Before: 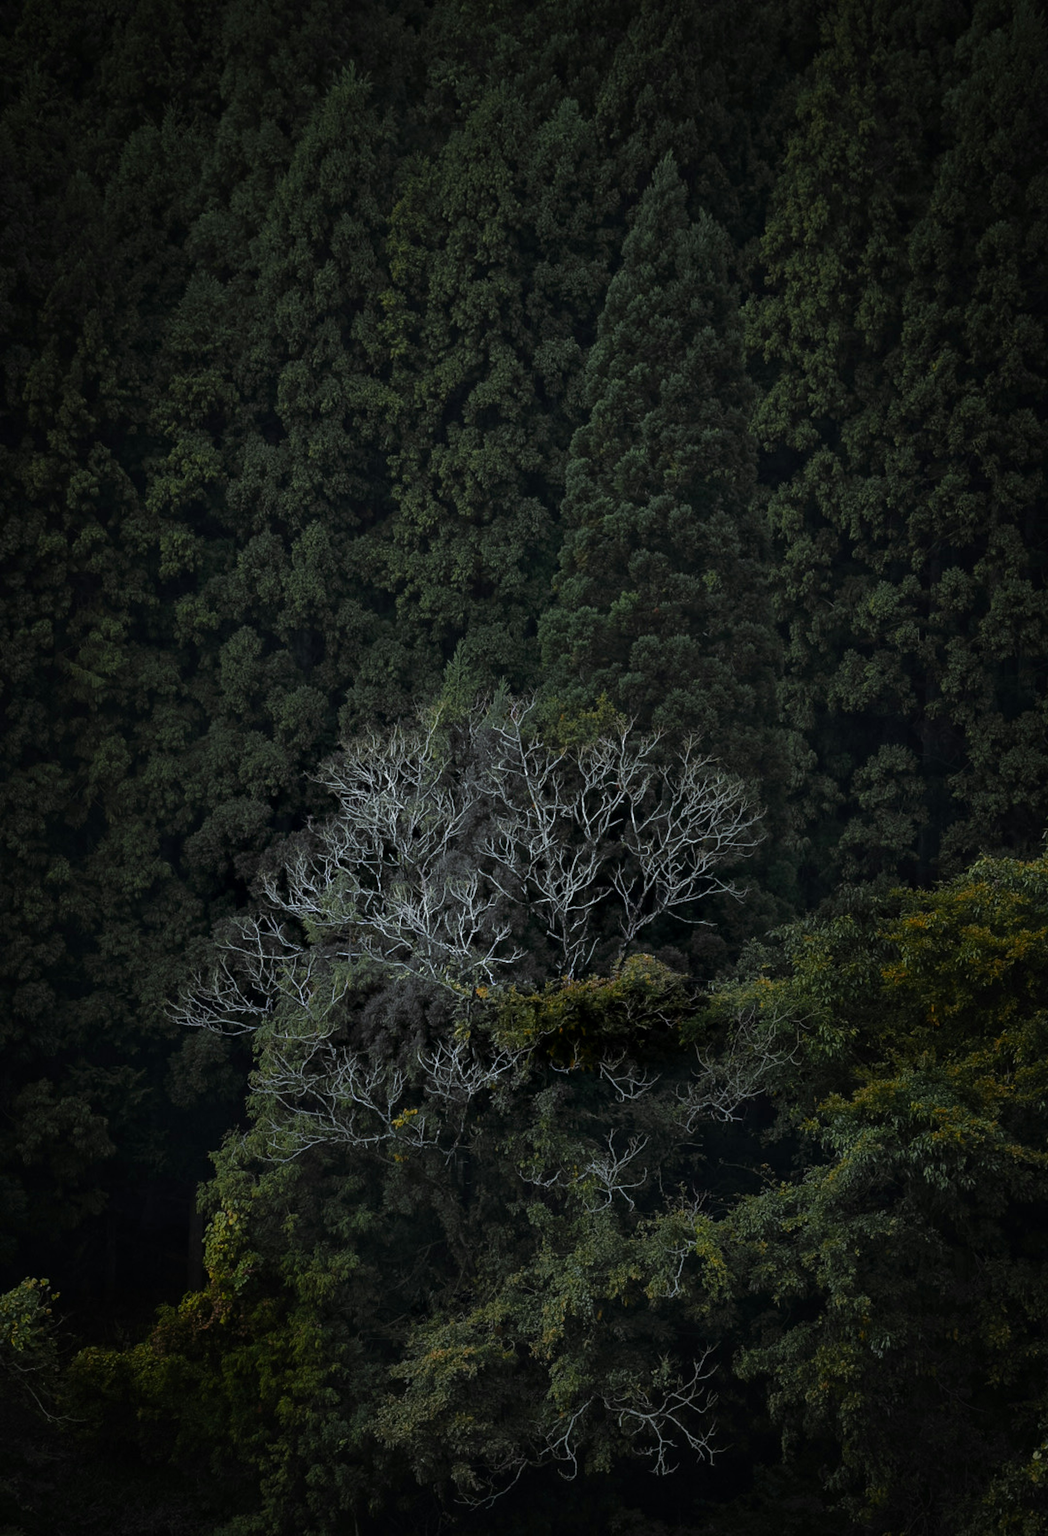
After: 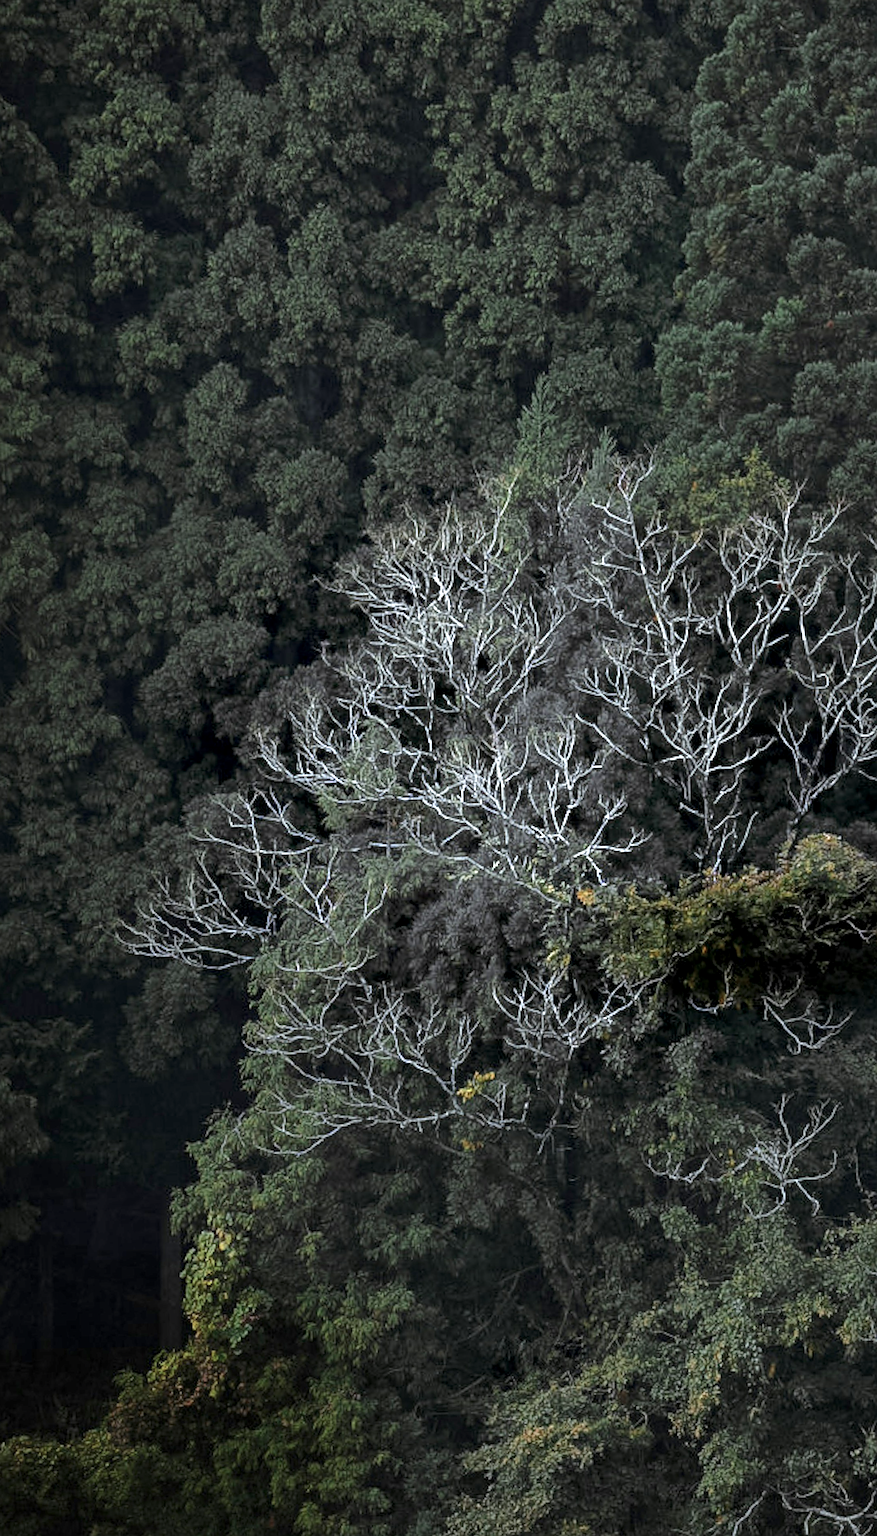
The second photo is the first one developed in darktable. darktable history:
sharpen: on, module defaults
rotate and perspective: rotation -1.42°, crop left 0.016, crop right 0.984, crop top 0.035, crop bottom 0.965
white balance: red 1.004, blue 1.024
exposure: exposure 1.25 EV, compensate exposure bias true, compensate highlight preservation false
color zones: curves: ch0 [(0, 0.5) (0.125, 0.4) (0.25, 0.5) (0.375, 0.4) (0.5, 0.4) (0.625, 0.35) (0.75, 0.35) (0.875, 0.5)]; ch1 [(0, 0.35) (0.125, 0.45) (0.25, 0.35) (0.375, 0.35) (0.5, 0.35) (0.625, 0.35) (0.75, 0.45) (0.875, 0.35)]; ch2 [(0, 0.6) (0.125, 0.5) (0.25, 0.5) (0.375, 0.6) (0.5, 0.6) (0.625, 0.5) (0.75, 0.5) (0.875, 0.5)]
local contrast: highlights 100%, shadows 100%, detail 120%, midtone range 0.2
crop: left 8.966%, top 23.852%, right 34.699%, bottom 4.703%
